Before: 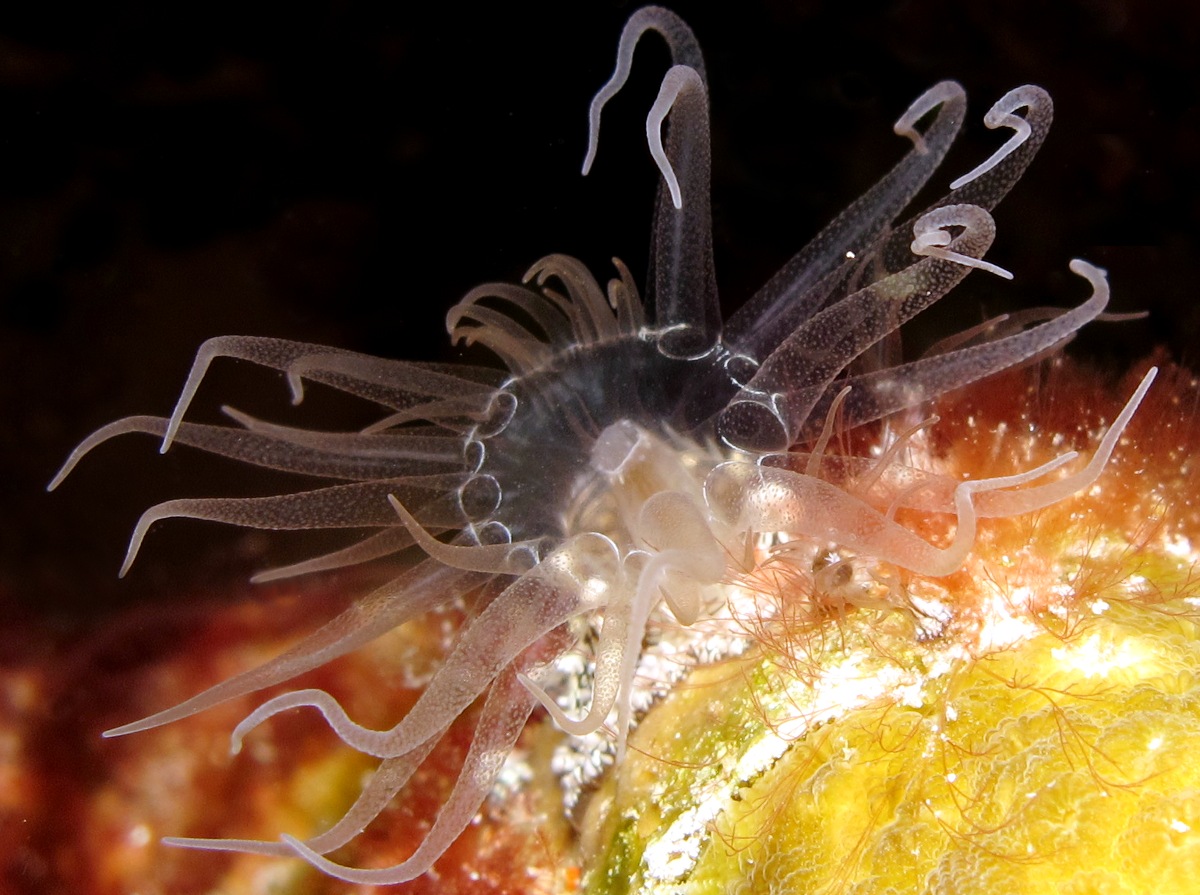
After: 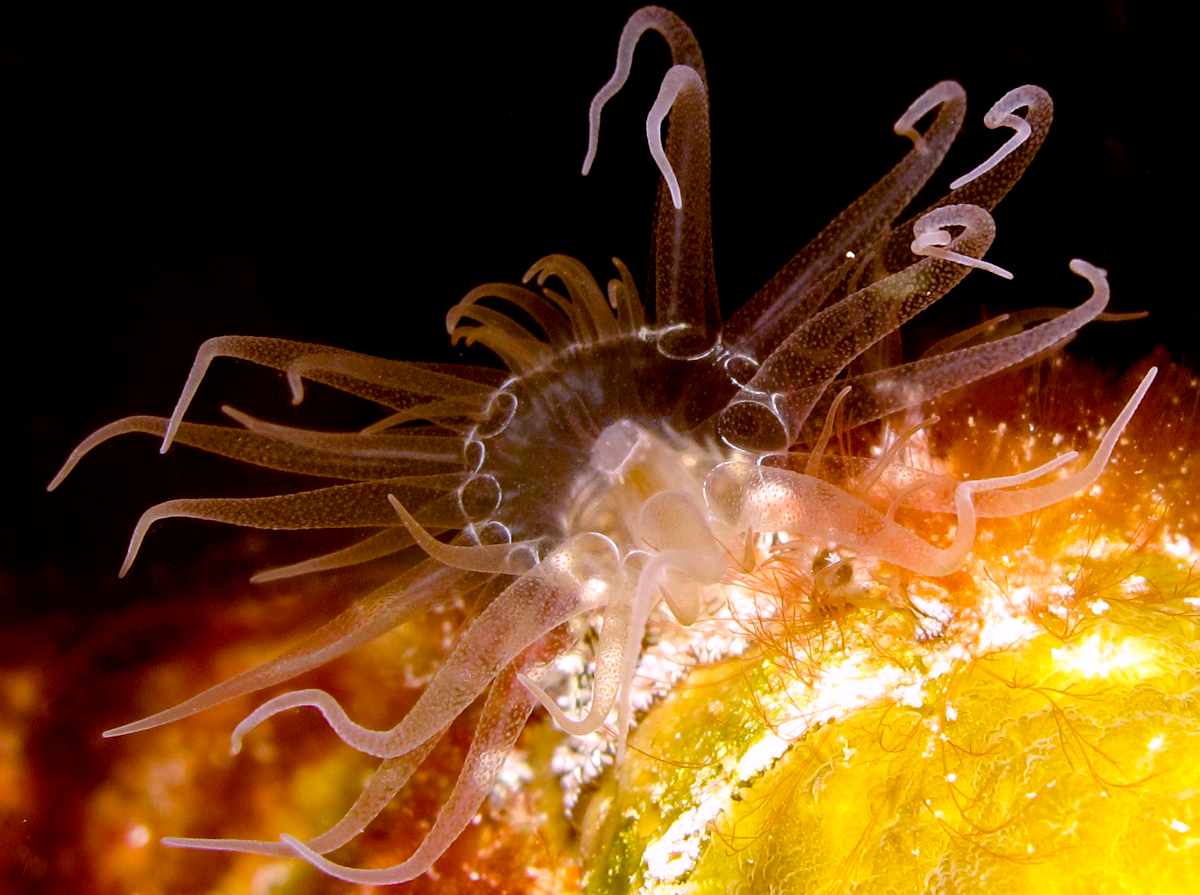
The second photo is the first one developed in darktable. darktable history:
color balance rgb: highlights gain › chroma 1.536%, highlights gain › hue 308.26°, global offset › chroma 0.4%, global offset › hue 33.38°, perceptual saturation grading › global saturation 30.233%
exposure: black level correction 0.003, exposure 0.38 EV, compensate exposure bias true, compensate highlight preservation false
